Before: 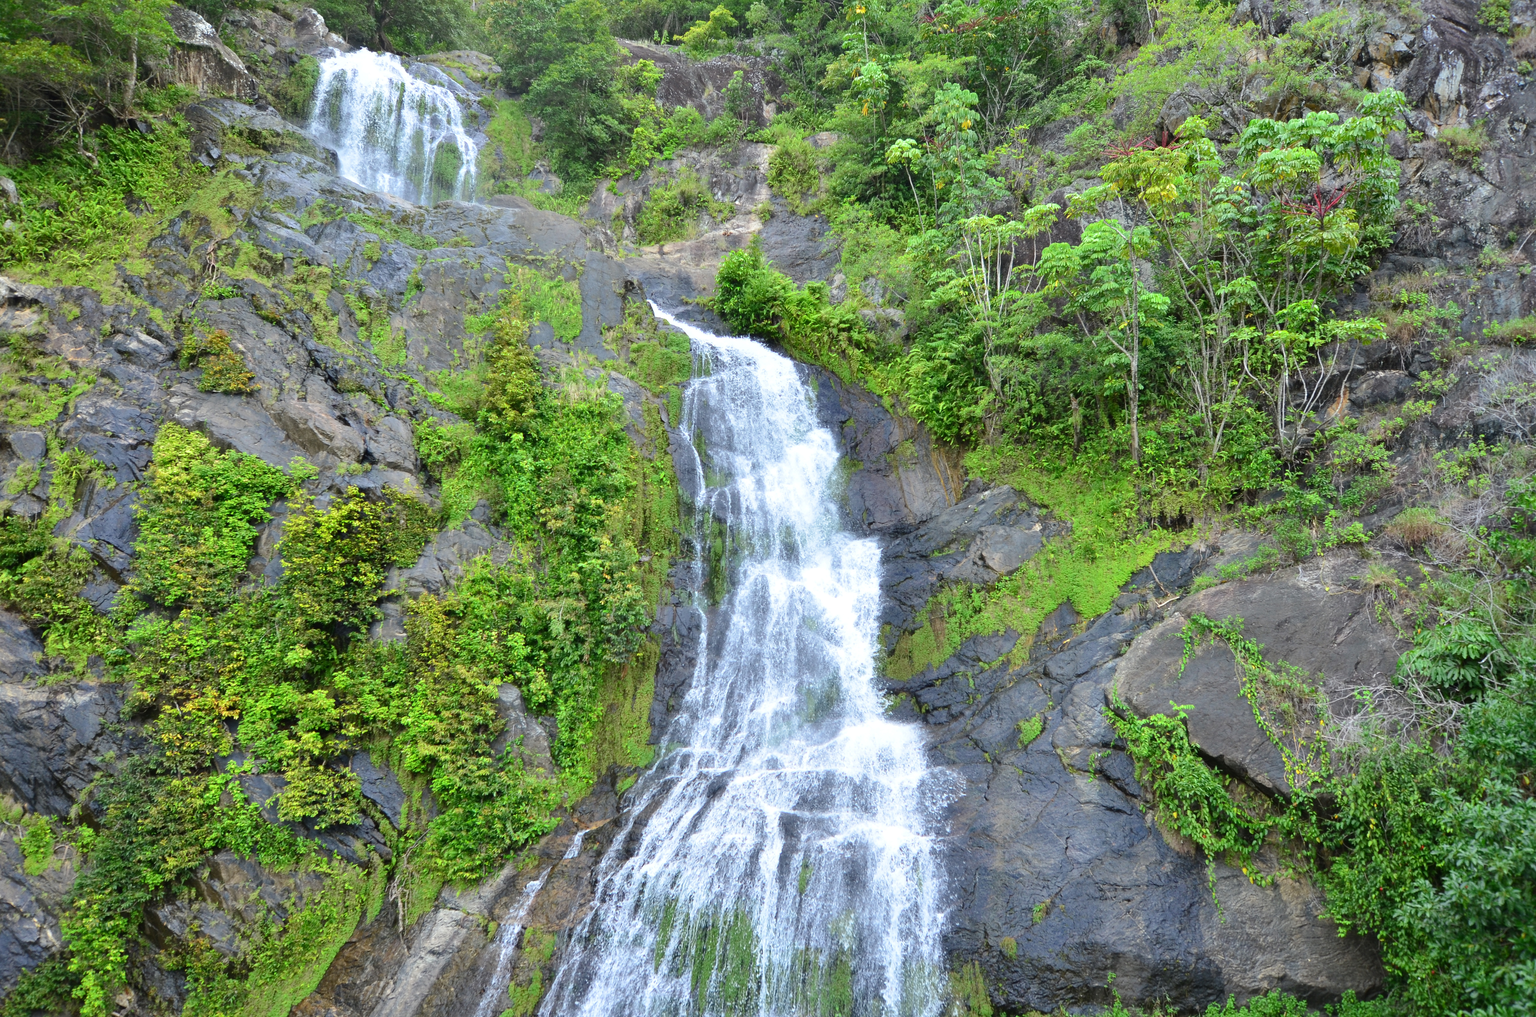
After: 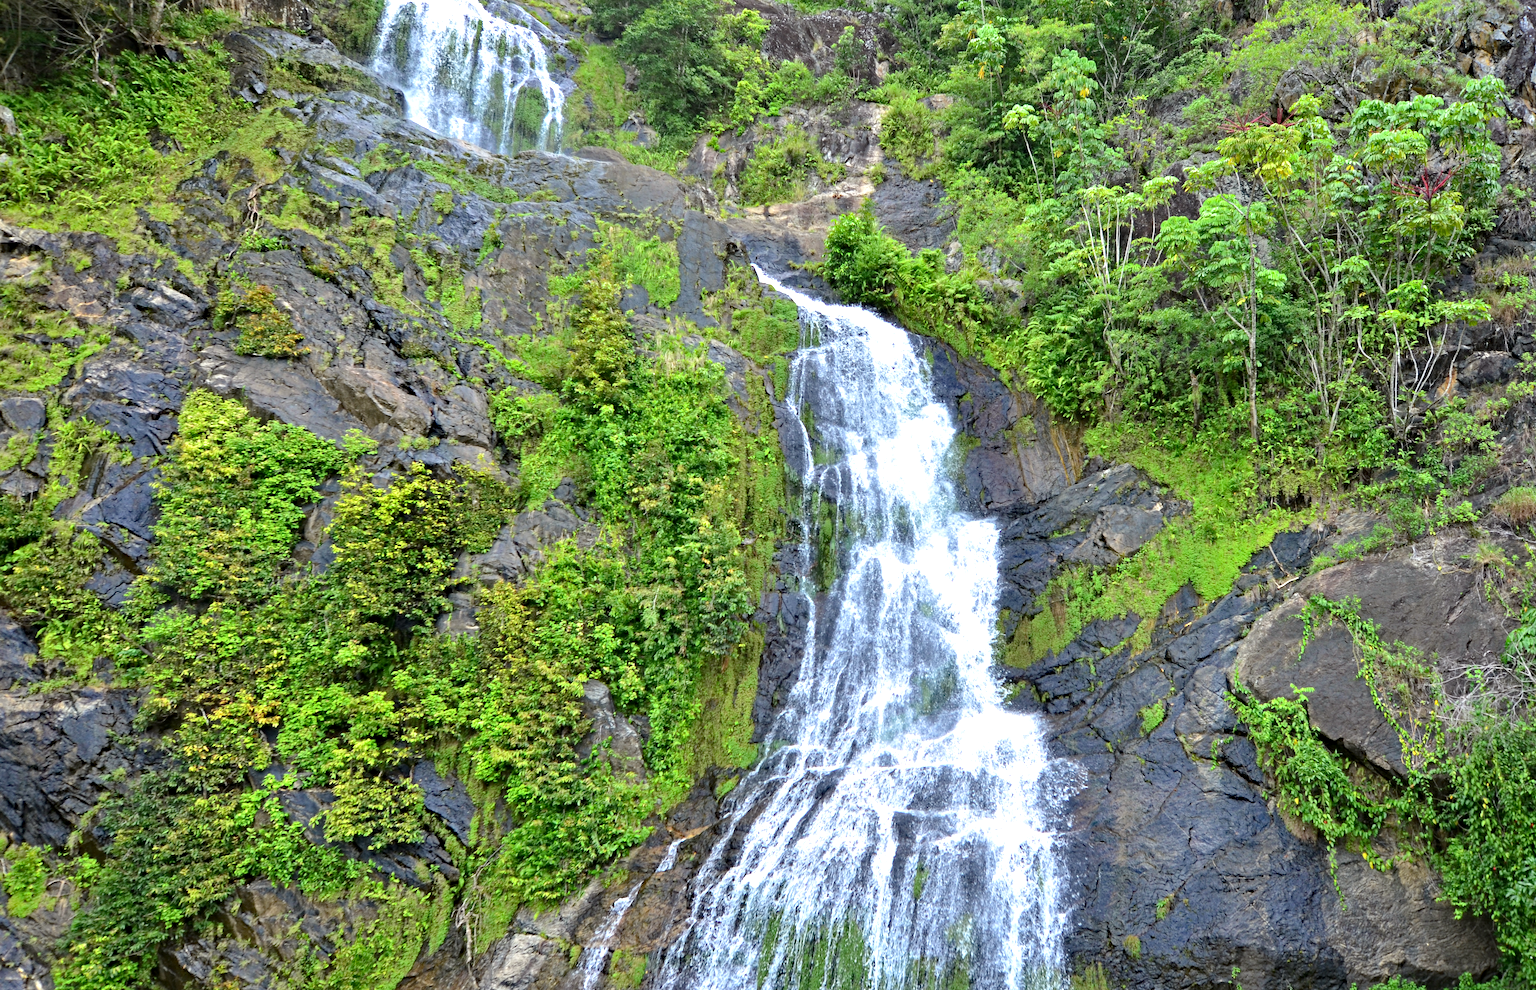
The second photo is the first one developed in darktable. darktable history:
crop and rotate: right 5.167%
exposure: exposure 0.15 EV, compensate highlight preservation false
contrast equalizer: y [[0.5, 0.5, 0.544, 0.569, 0.5, 0.5], [0.5 ×6], [0.5 ×6], [0 ×6], [0 ×6]]
haze removal: strength 0.4, distance 0.22, compatibility mode true, adaptive false
rotate and perspective: rotation -0.013°, lens shift (vertical) -0.027, lens shift (horizontal) 0.178, crop left 0.016, crop right 0.989, crop top 0.082, crop bottom 0.918
